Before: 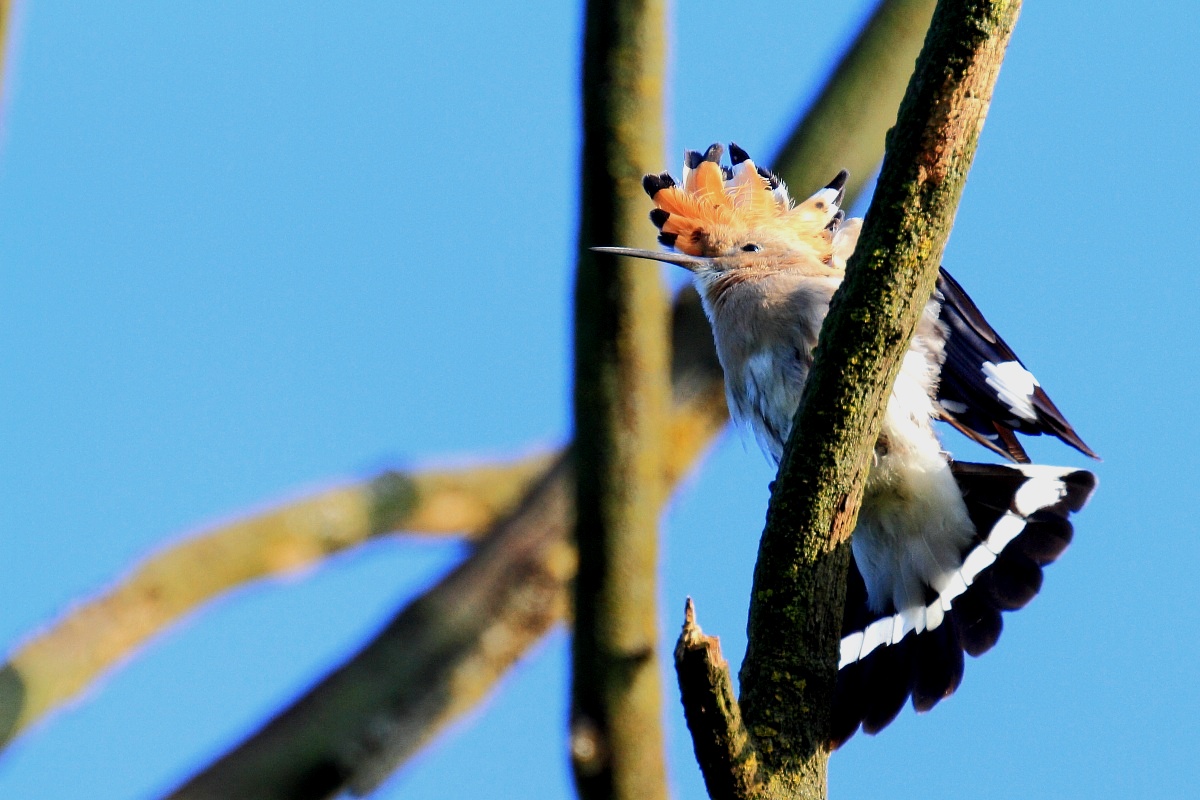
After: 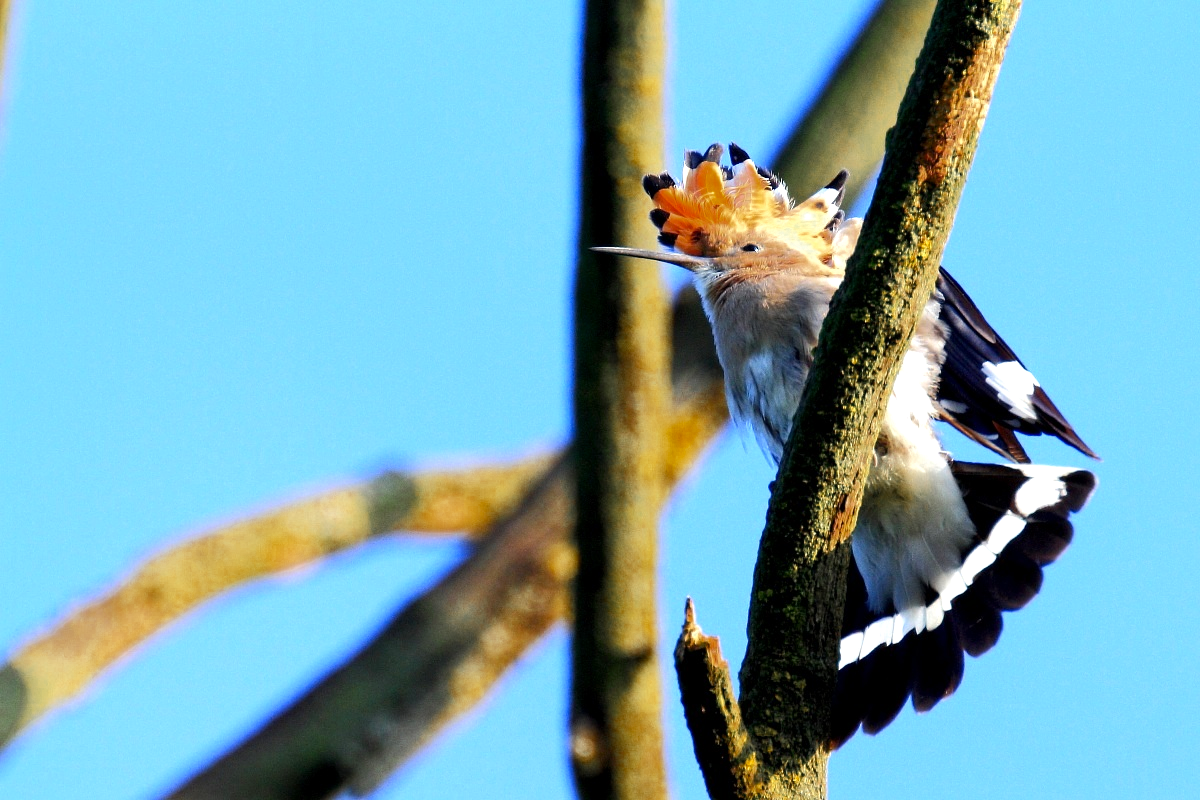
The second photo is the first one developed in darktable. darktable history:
color zones: curves: ch0 [(0.11, 0.396) (0.195, 0.36) (0.25, 0.5) (0.303, 0.412) (0.357, 0.544) (0.75, 0.5) (0.967, 0.328)]; ch1 [(0, 0.468) (0.112, 0.512) (0.202, 0.6) (0.25, 0.5) (0.307, 0.352) (0.357, 0.544) (0.75, 0.5) (0.963, 0.524)]
tone equalizer: -8 EV -0.444 EV, -7 EV -0.401 EV, -6 EV -0.302 EV, -5 EV -0.261 EV, -3 EV 0.199 EV, -2 EV 0.356 EV, -1 EV 0.393 EV, +0 EV 0.436 EV, smoothing diameter 24.89%, edges refinement/feathering 8.6, preserve details guided filter
